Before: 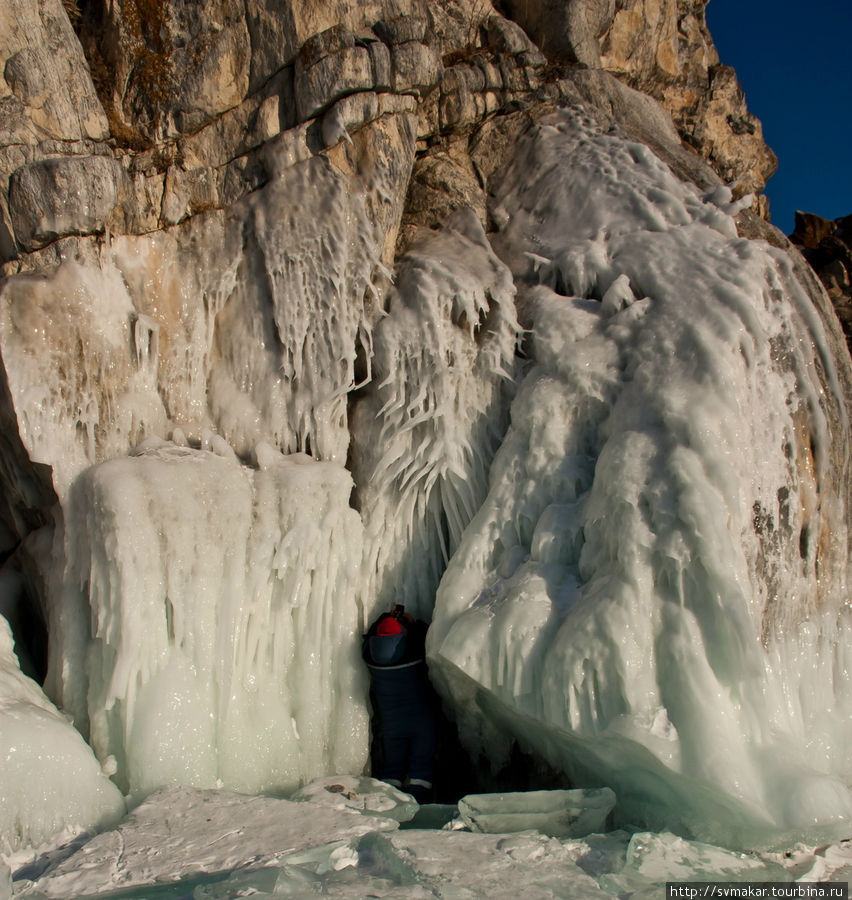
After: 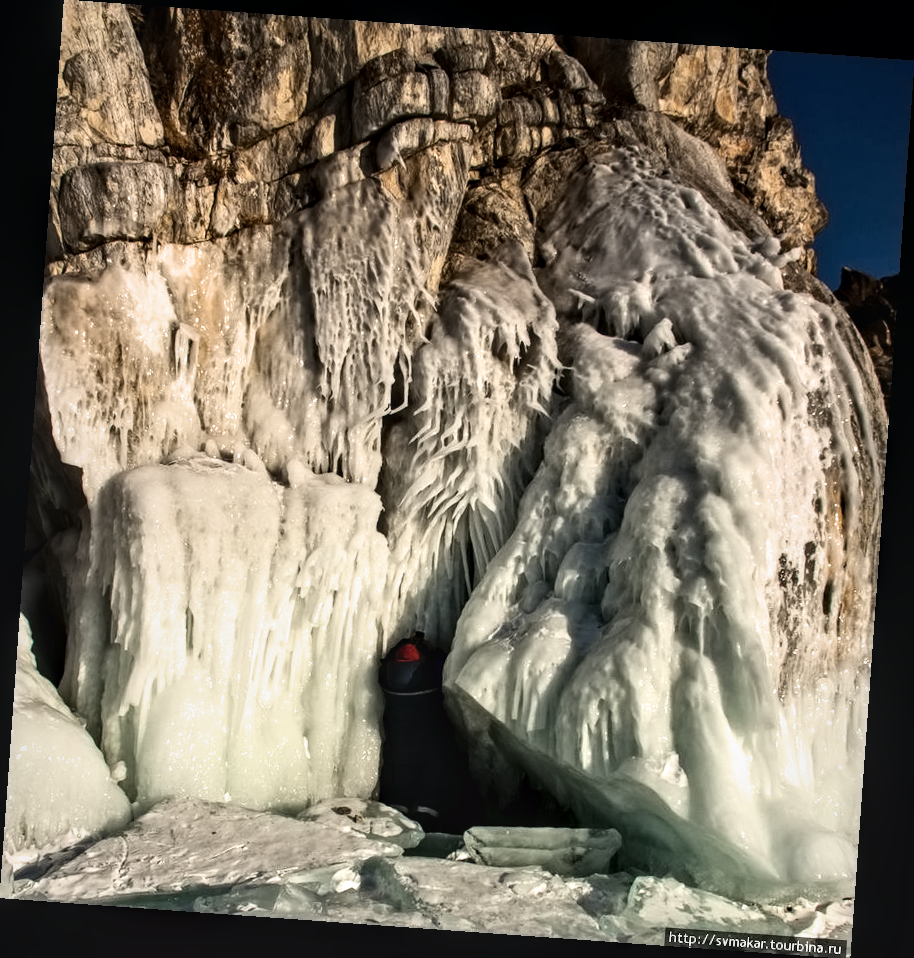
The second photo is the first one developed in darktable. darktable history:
tone equalizer: -8 EV -1.08 EV, -7 EV -1.01 EV, -6 EV -0.867 EV, -5 EV -0.578 EV, -3 EV 0.578 EV, -2 EV 0.867 EV, -1 EV 1.01 EV, +0 EV 1.08 EV, edges refinement/feathering 500, mask exposure compensation -1.57 EV, preserve details no
filmic rgb: black relative exposure -16 EV, white relative exposure 2.93 EV, hardness 10.04, color science v6 (2022)
local contrast: on, module defaults
contrast equalizer: y [[0.5 ×6], [0.5 ×6], [0.5 ×6], [0 ×6], [0, 0.039, 0.251, 0.29, 0.293, 0.292]]
rotate and perspective: rotation 4.1°, automatic cropping off
